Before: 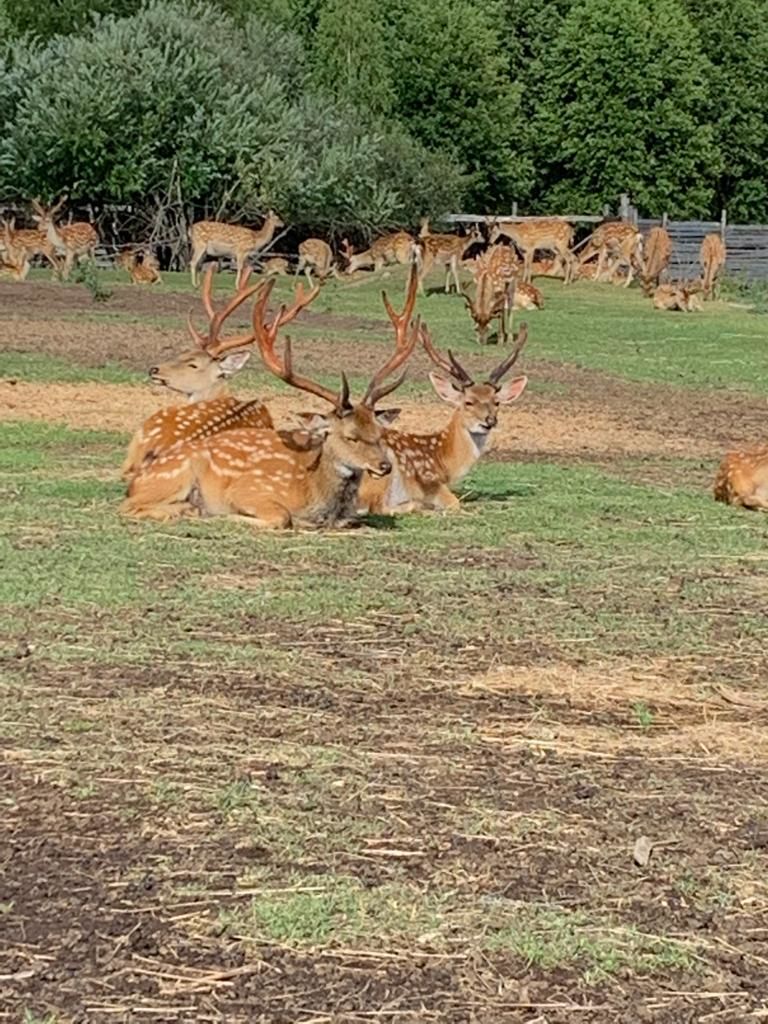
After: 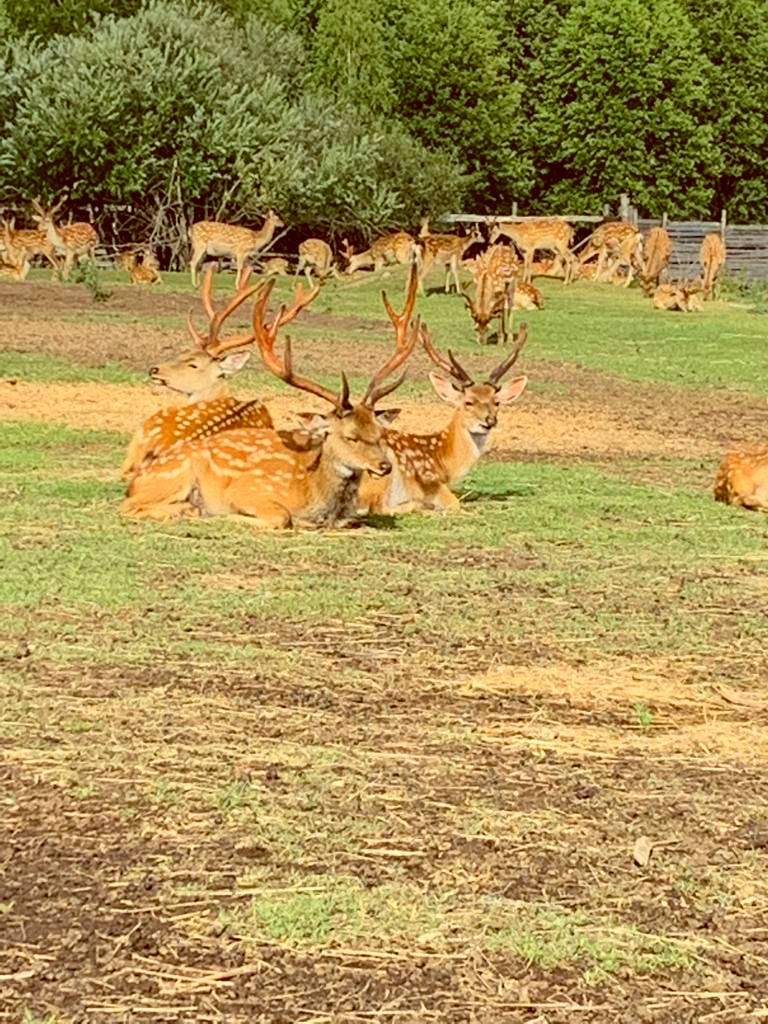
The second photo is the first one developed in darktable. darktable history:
contrast brightness saturation: contrast 0.2, brightness 0.16, saturation 0.22
color balance: lift [1.001, 1.007, 1, 0.993], gamma [1.023, 1.026, 1.01, 0.974], gain [0.964, 1.059, 1.073, 0.927]
